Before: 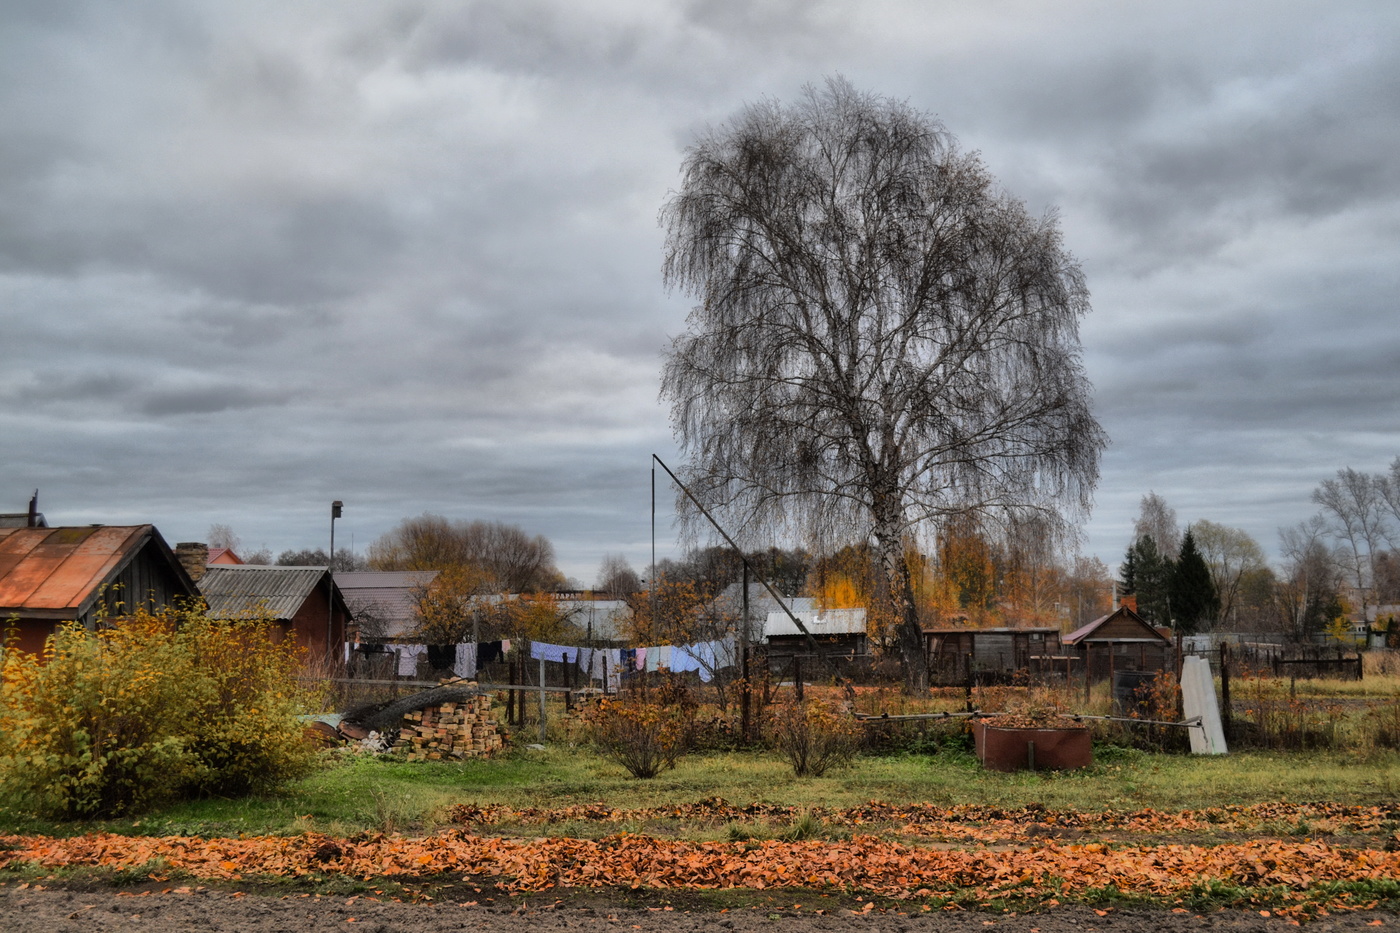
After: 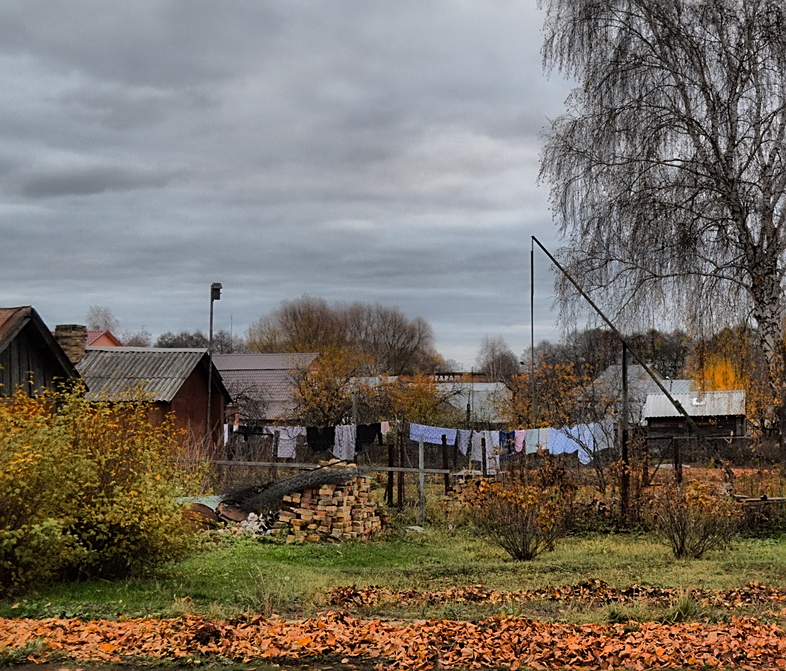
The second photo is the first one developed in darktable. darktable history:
crop: left 8.674%, top 23.447%, right 35.119%, bottom 4.63%
sharpen: on, module defaults
